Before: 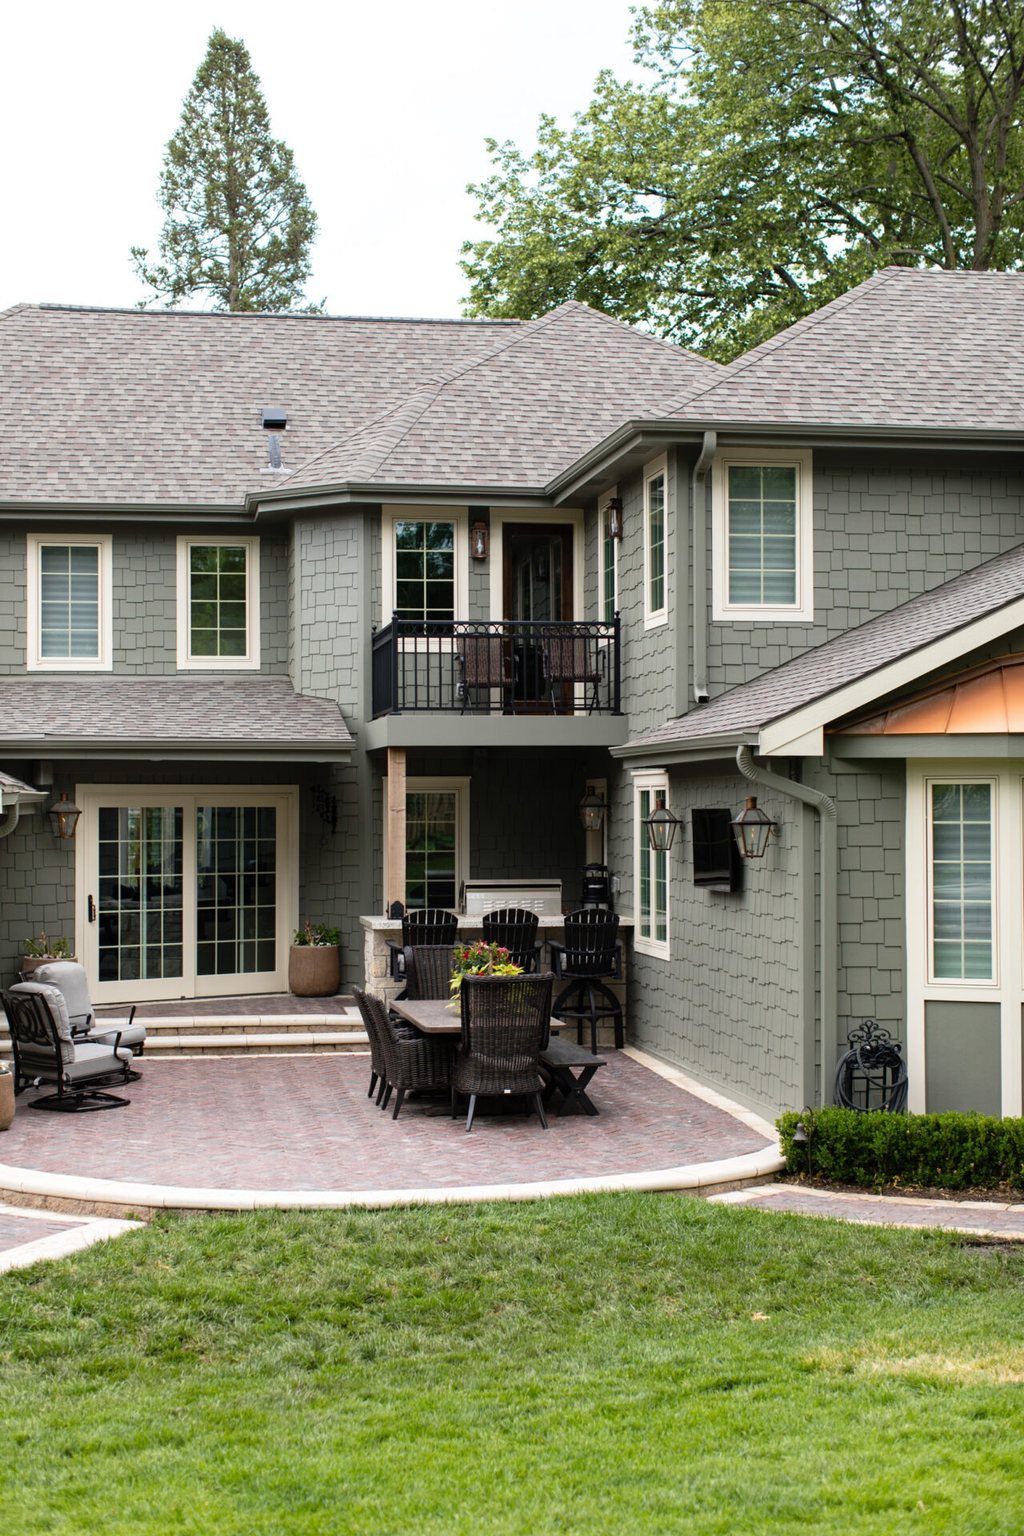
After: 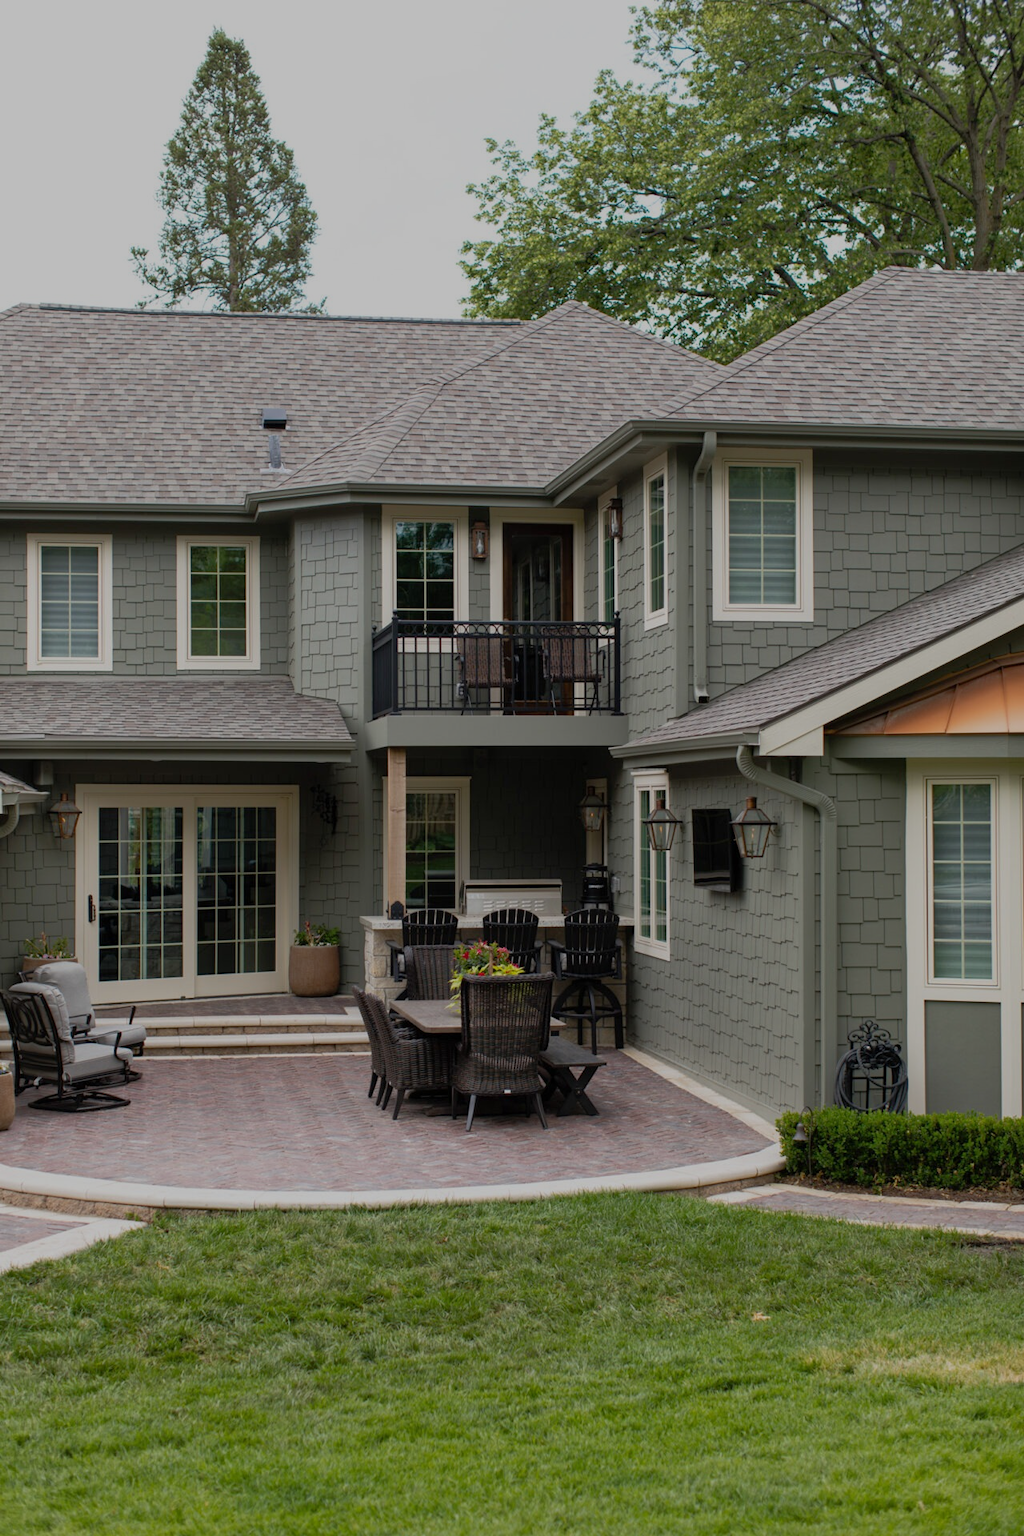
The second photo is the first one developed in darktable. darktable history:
tone equalizer: -8 EV -0.042 EV, -7 EV 0.041 EV, -6 EV -0.008 EV, -5 EV 0.008 EV, -4 EV -0.036 EV, -3 EV -0.234 EV, -2 EV -0.681 EV, -1 EV -0.978 EV, +0 EV -0.973 EV
